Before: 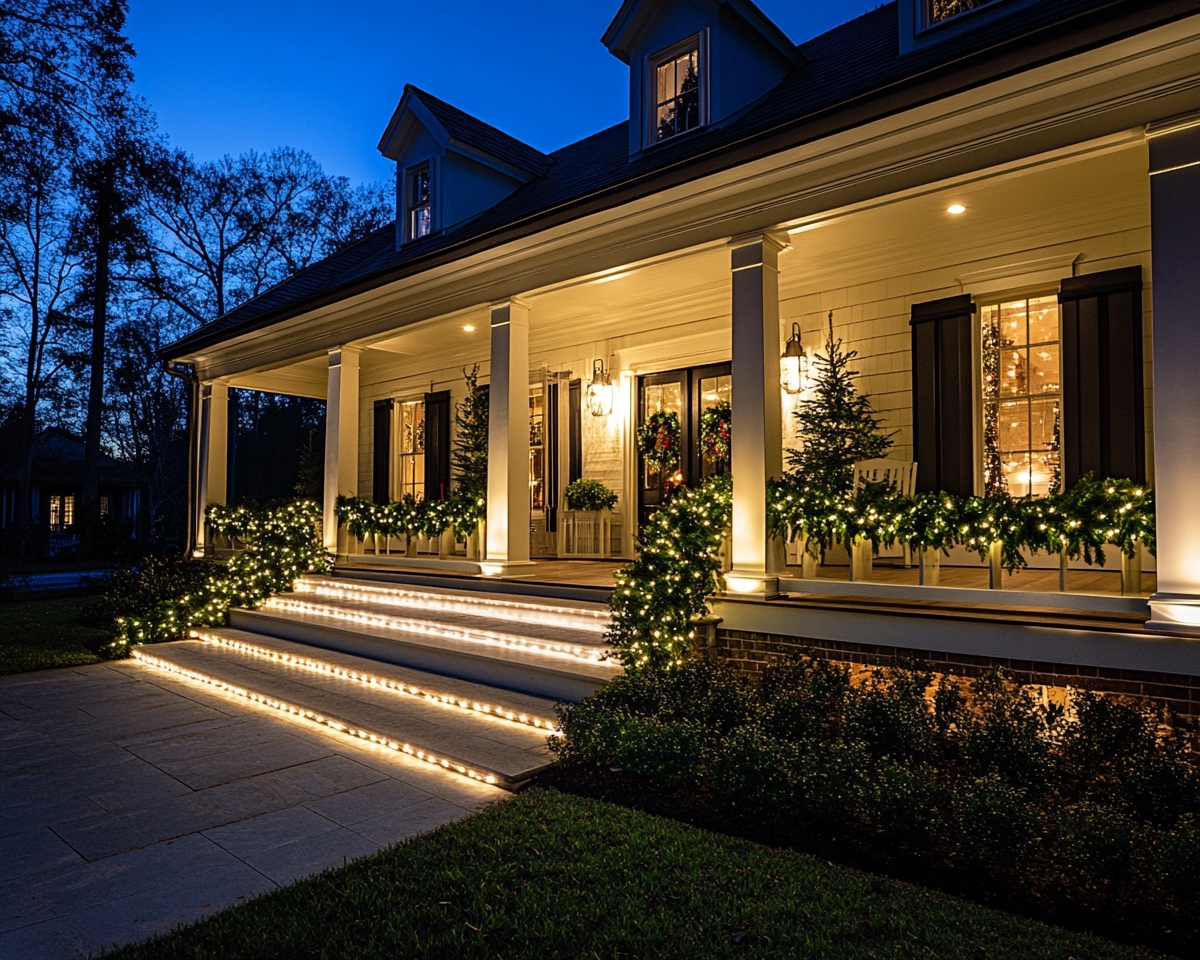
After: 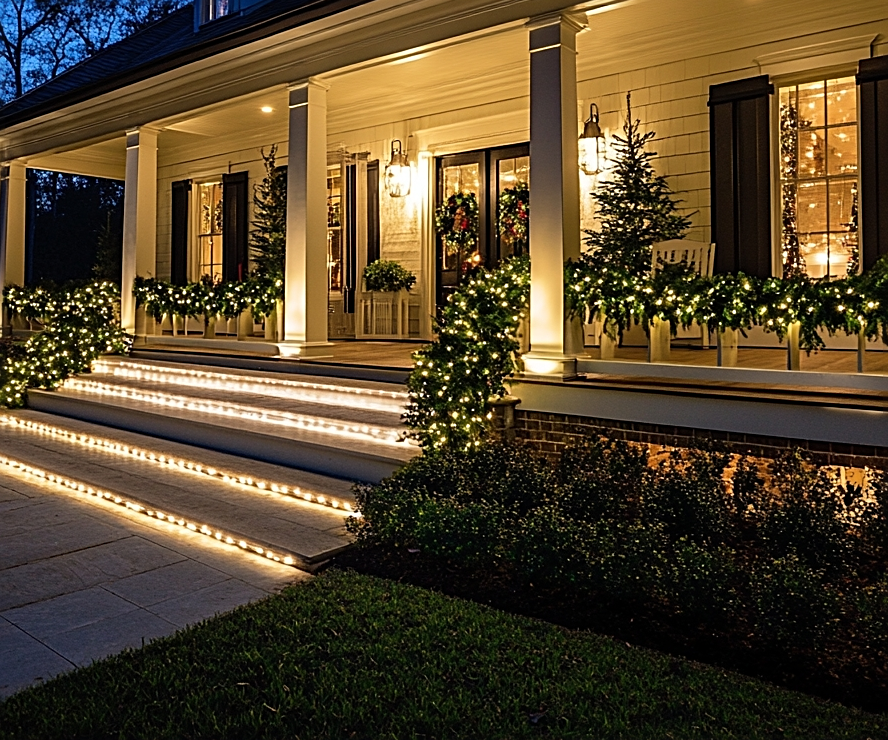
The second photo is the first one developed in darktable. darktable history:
crop: left 16.871%, top 22.857%, right 9.116%
sharpen: on, module defaults
contrast equalizer: y [[0.5 ×4, 0.483, 0.43], [0.5 ×6], [0.5 ×6], [0 ×6], [0 ×6]]
